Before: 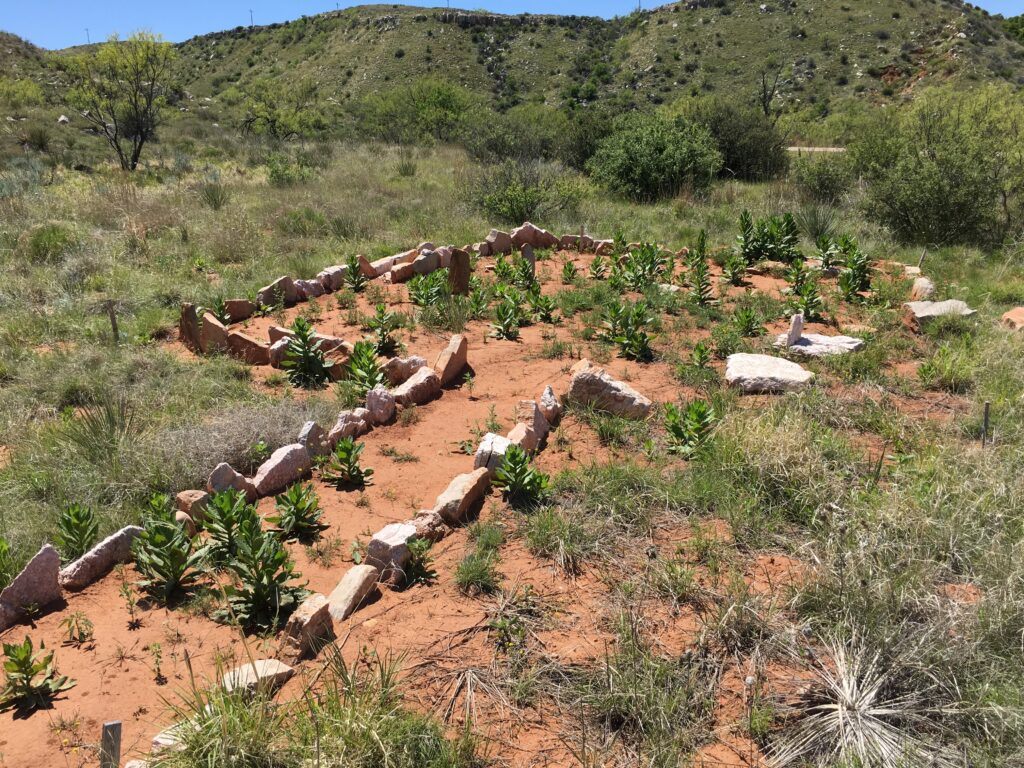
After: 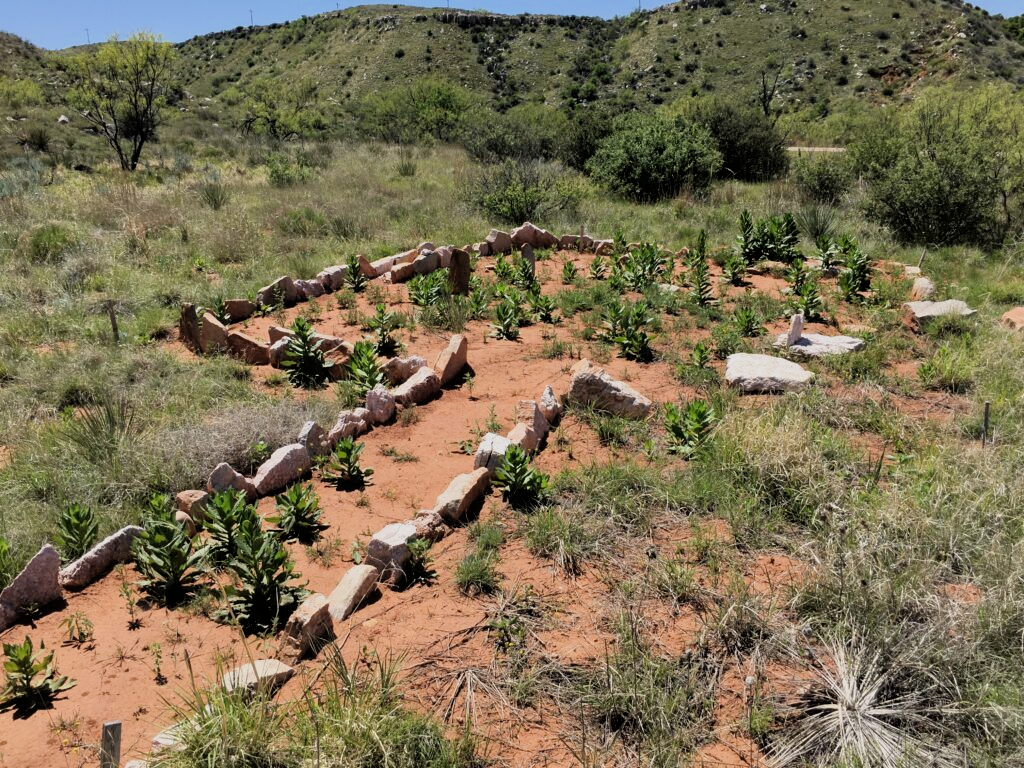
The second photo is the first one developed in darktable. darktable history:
filmic rgb: black relative exposure -7.78 EV, white relative exposure 4.45 EV, hardness 3.76, latitude 49.28%, contrast 1.101
color zones: curves: ch1 [(0.25, 0.5) (0.747, 0.71)]
